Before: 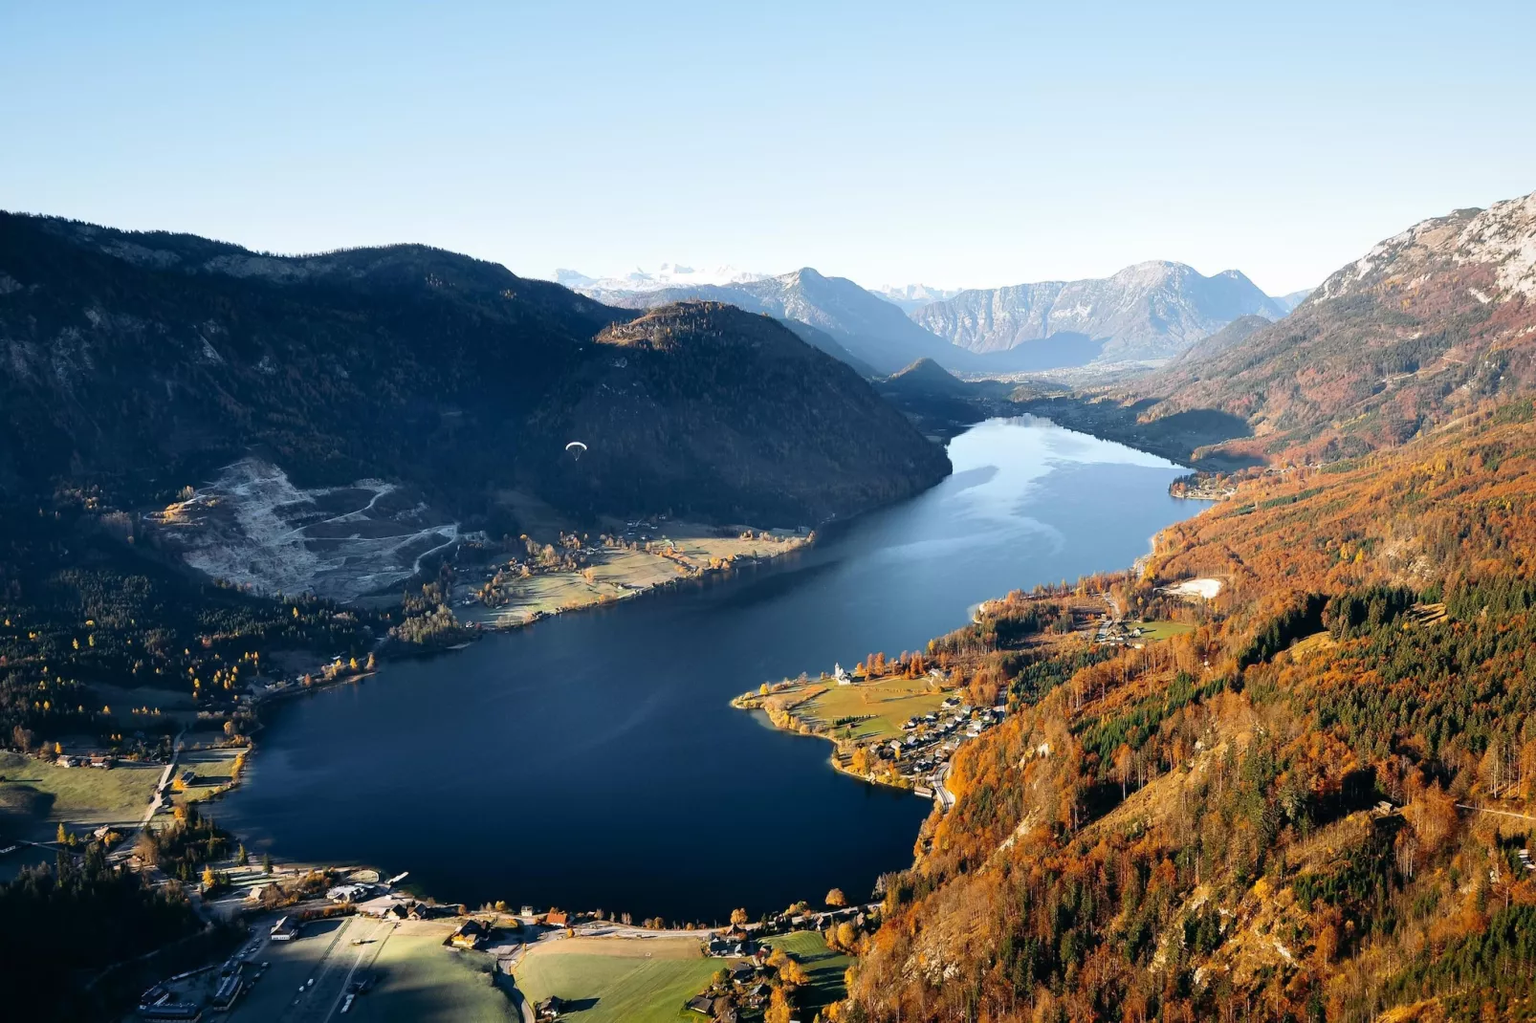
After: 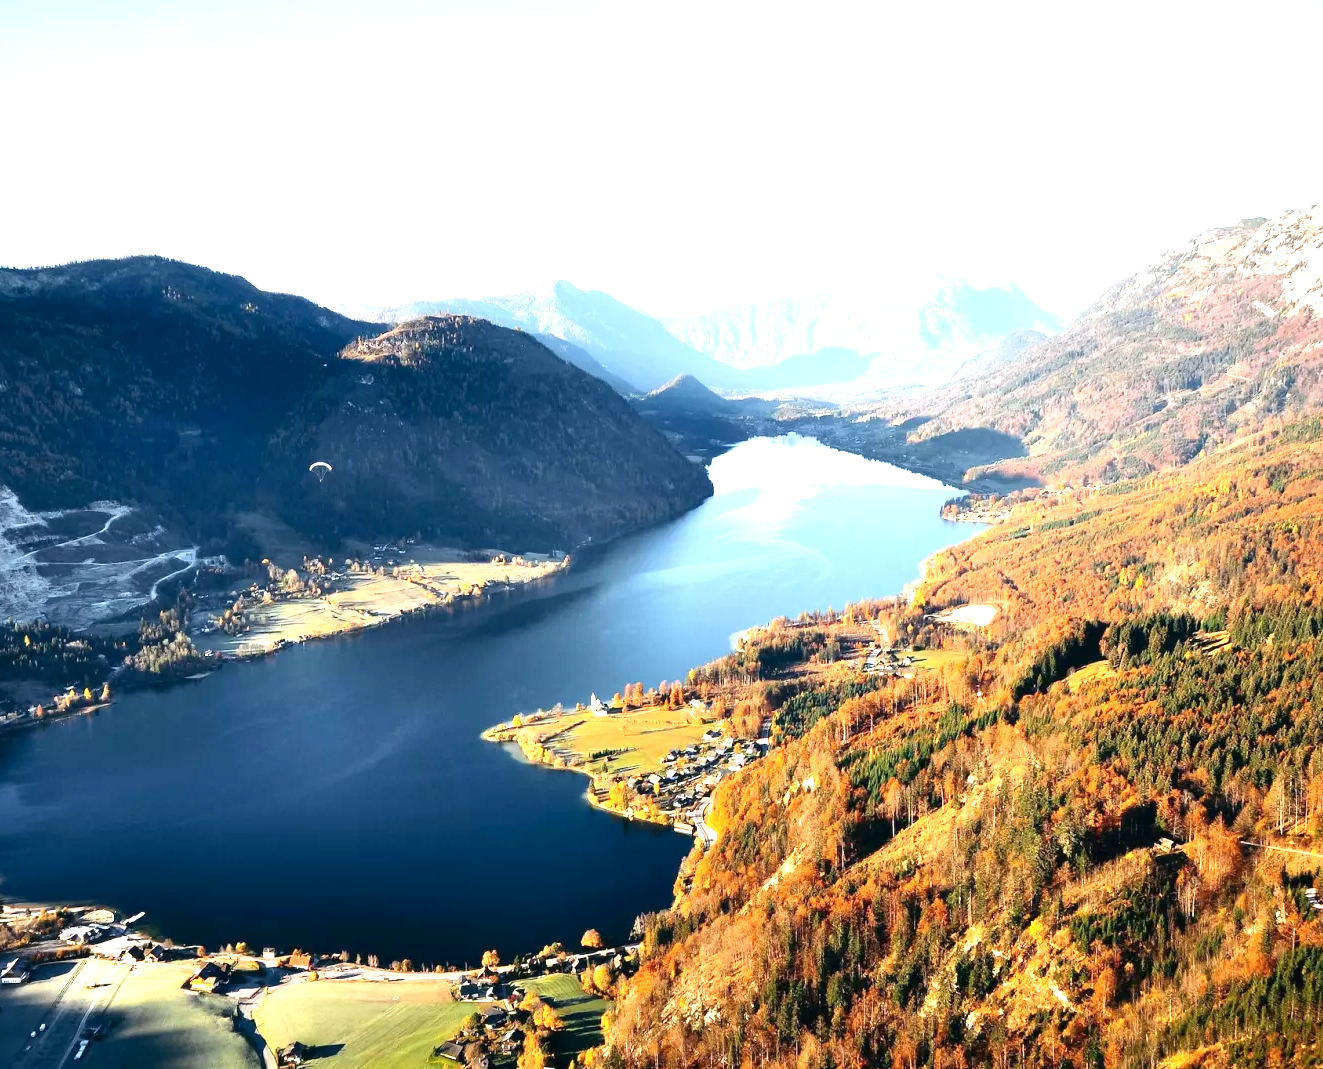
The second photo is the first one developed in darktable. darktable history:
contrast brightness saturation: contrast 0.14
exposure: exposure 1.2 EV, compensate highlight preservation false
crop: left 17.582%, bottom 0.031%
